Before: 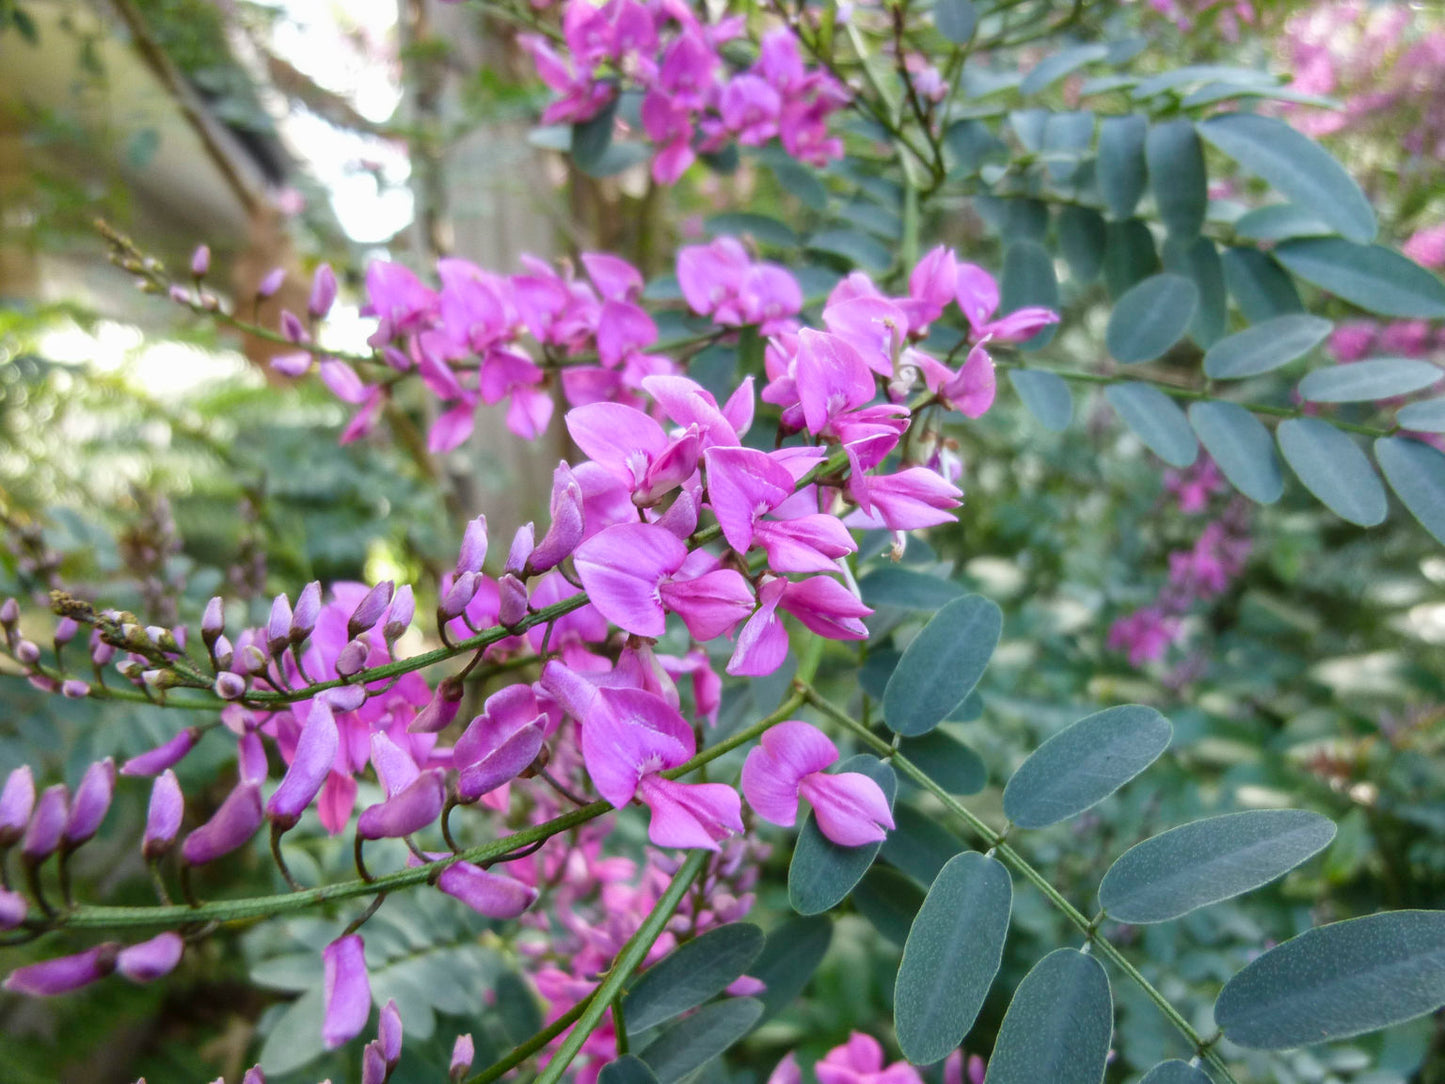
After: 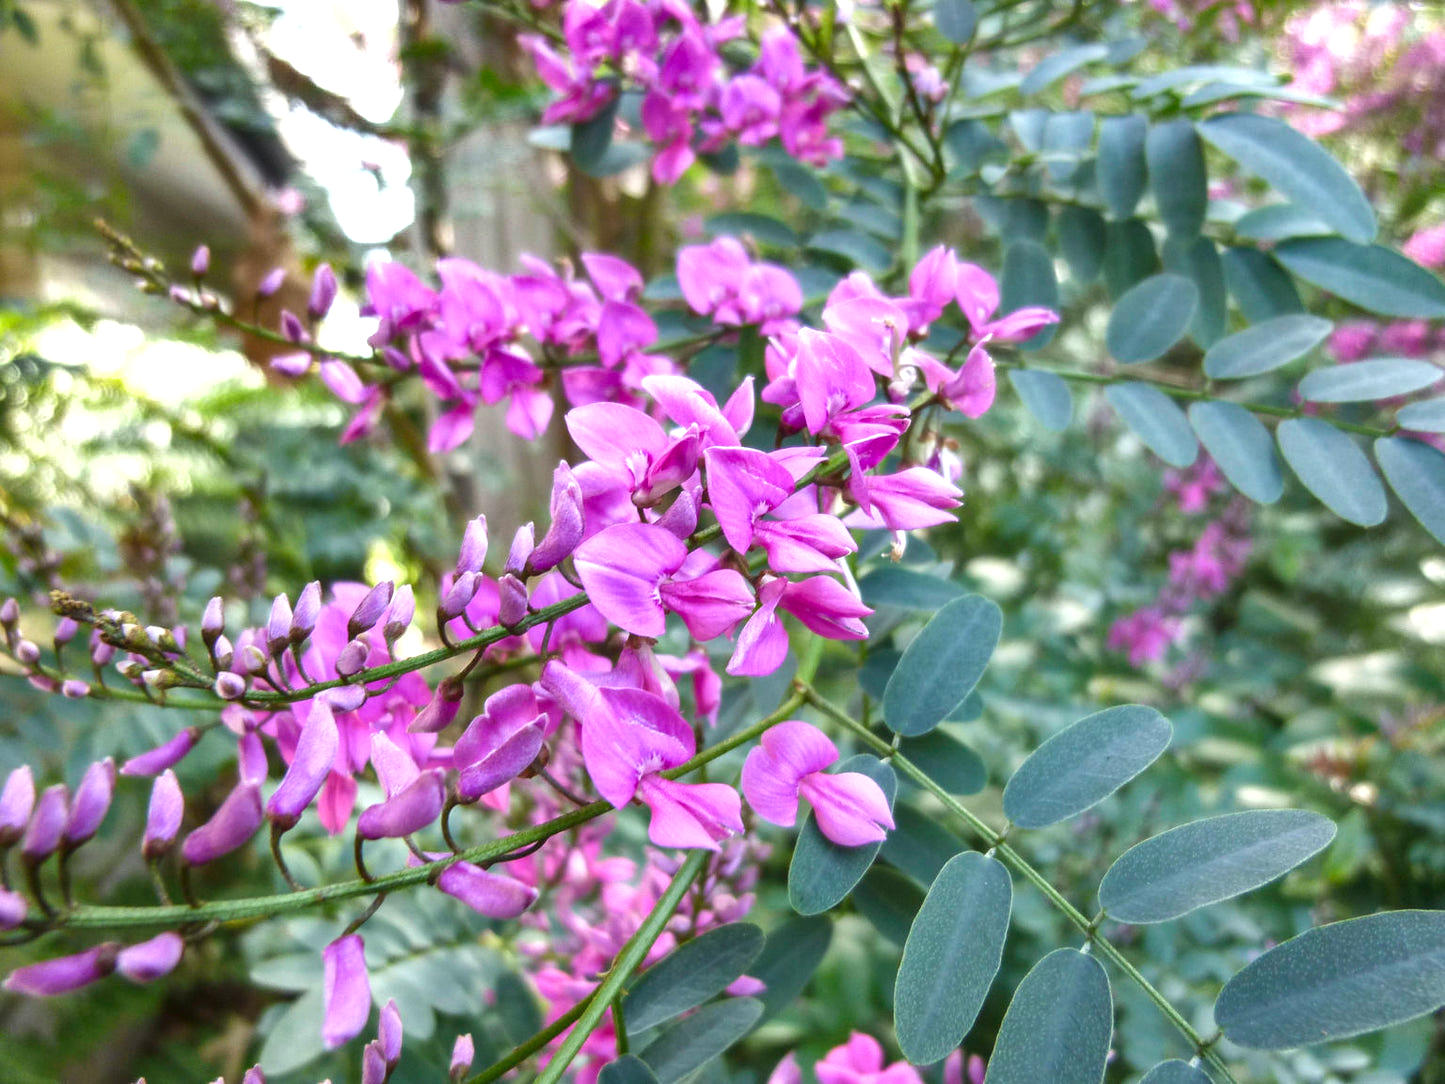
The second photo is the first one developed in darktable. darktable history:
exposure: exposure 0.6 EV, compensate highlight preservation false
shadows and highlights: radius 108.23, shadows 44.97, highlights -66.76, low approximation 0.01, soften with gaussian
